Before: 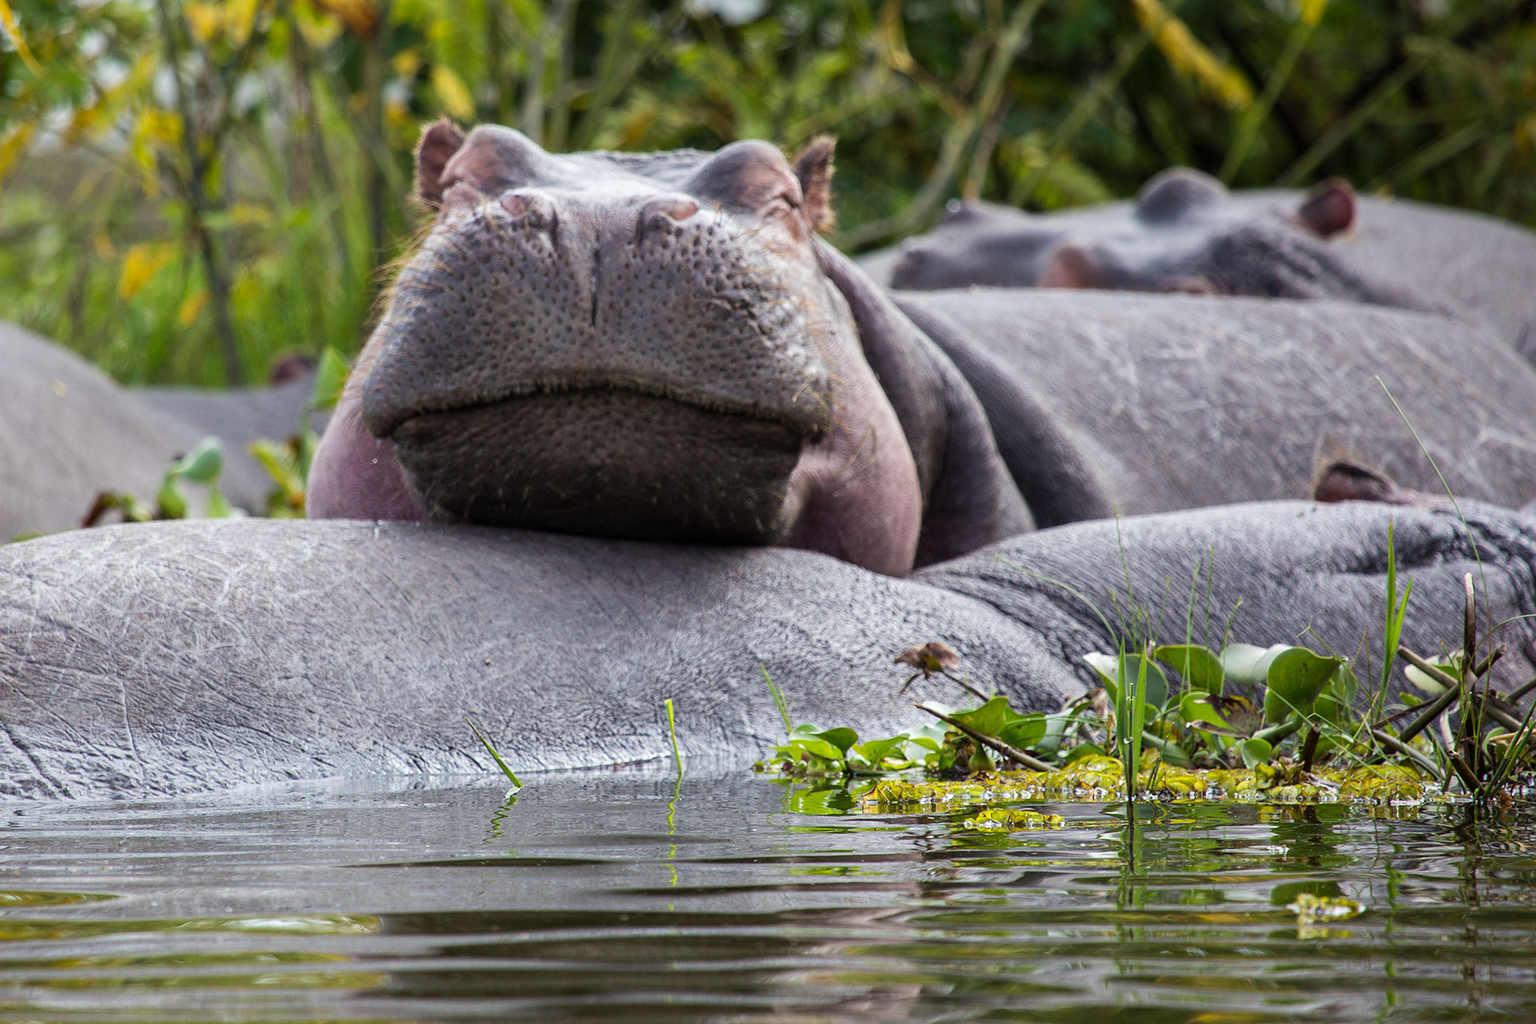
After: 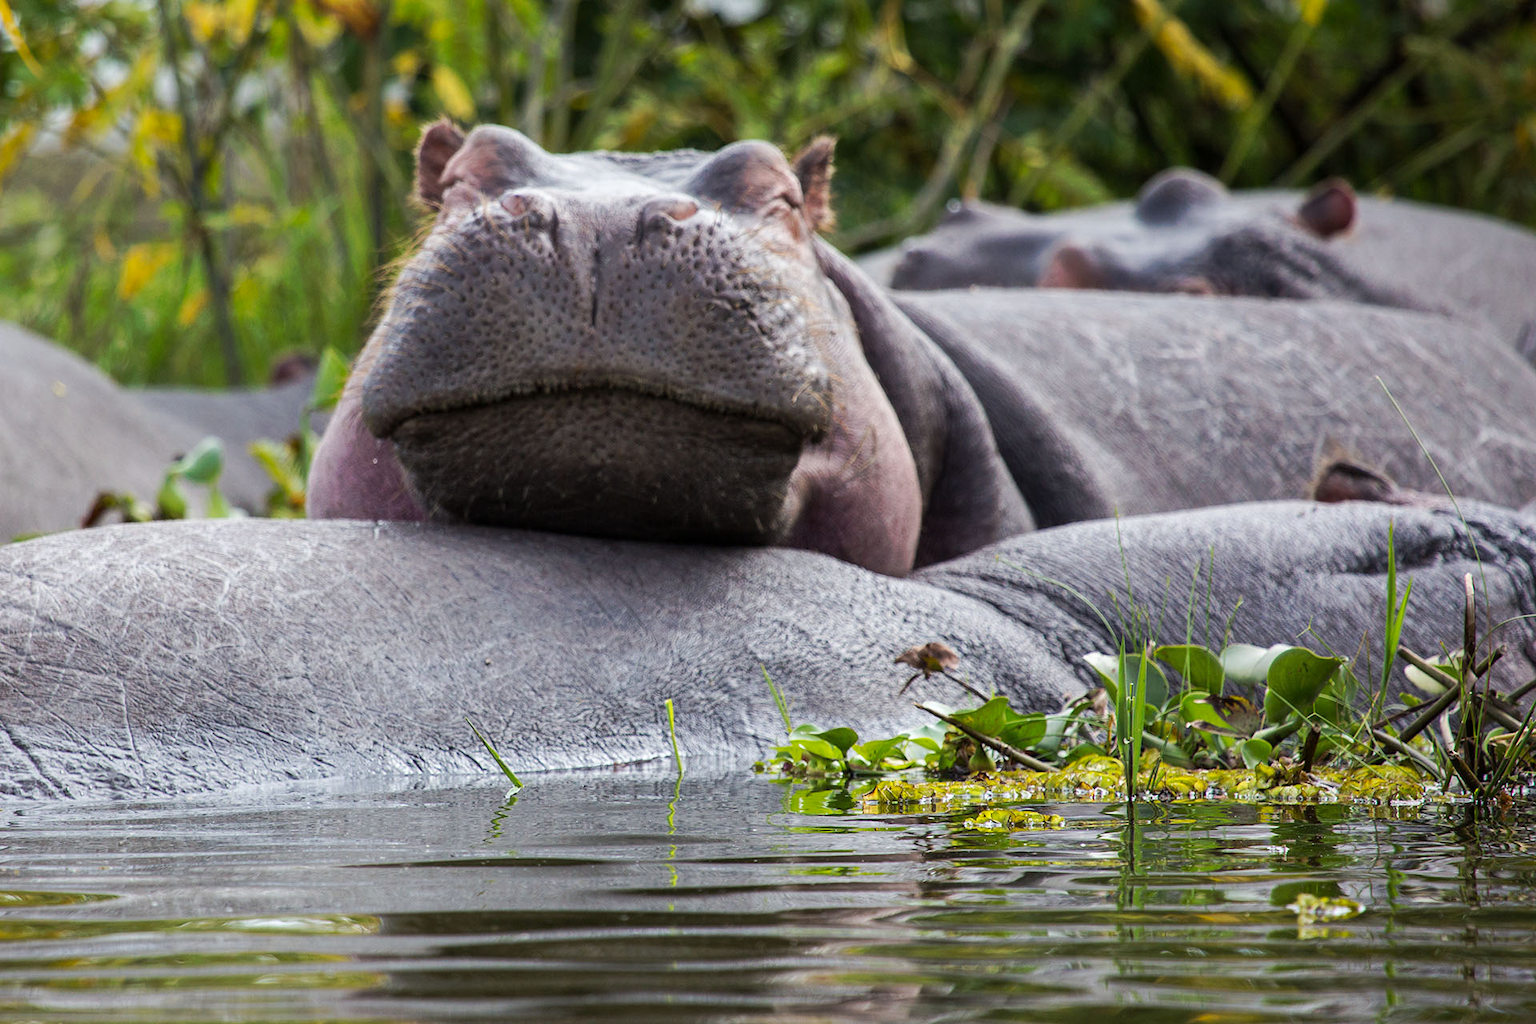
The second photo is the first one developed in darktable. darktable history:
tone curve: curves: ch0 [(0, 0) (0.003, 0.003) (0.011, 0.011) (0.025, 0.024) (0.044, 0.043) (0.069, 0.068) (0.1, 0.097) (0.136, 0.132) (0.177, 0.173) (0.224, 0.219) (0.277, 0.27) (0.335, 0.327) (0.399, 0.389) (0.468, 0.457) (0.543, 0.549) (0.623, 0.628) (0.709, 0.713) (0.801, 0.803) (0.898, 0.899) (1, 1)], preserve colors none
